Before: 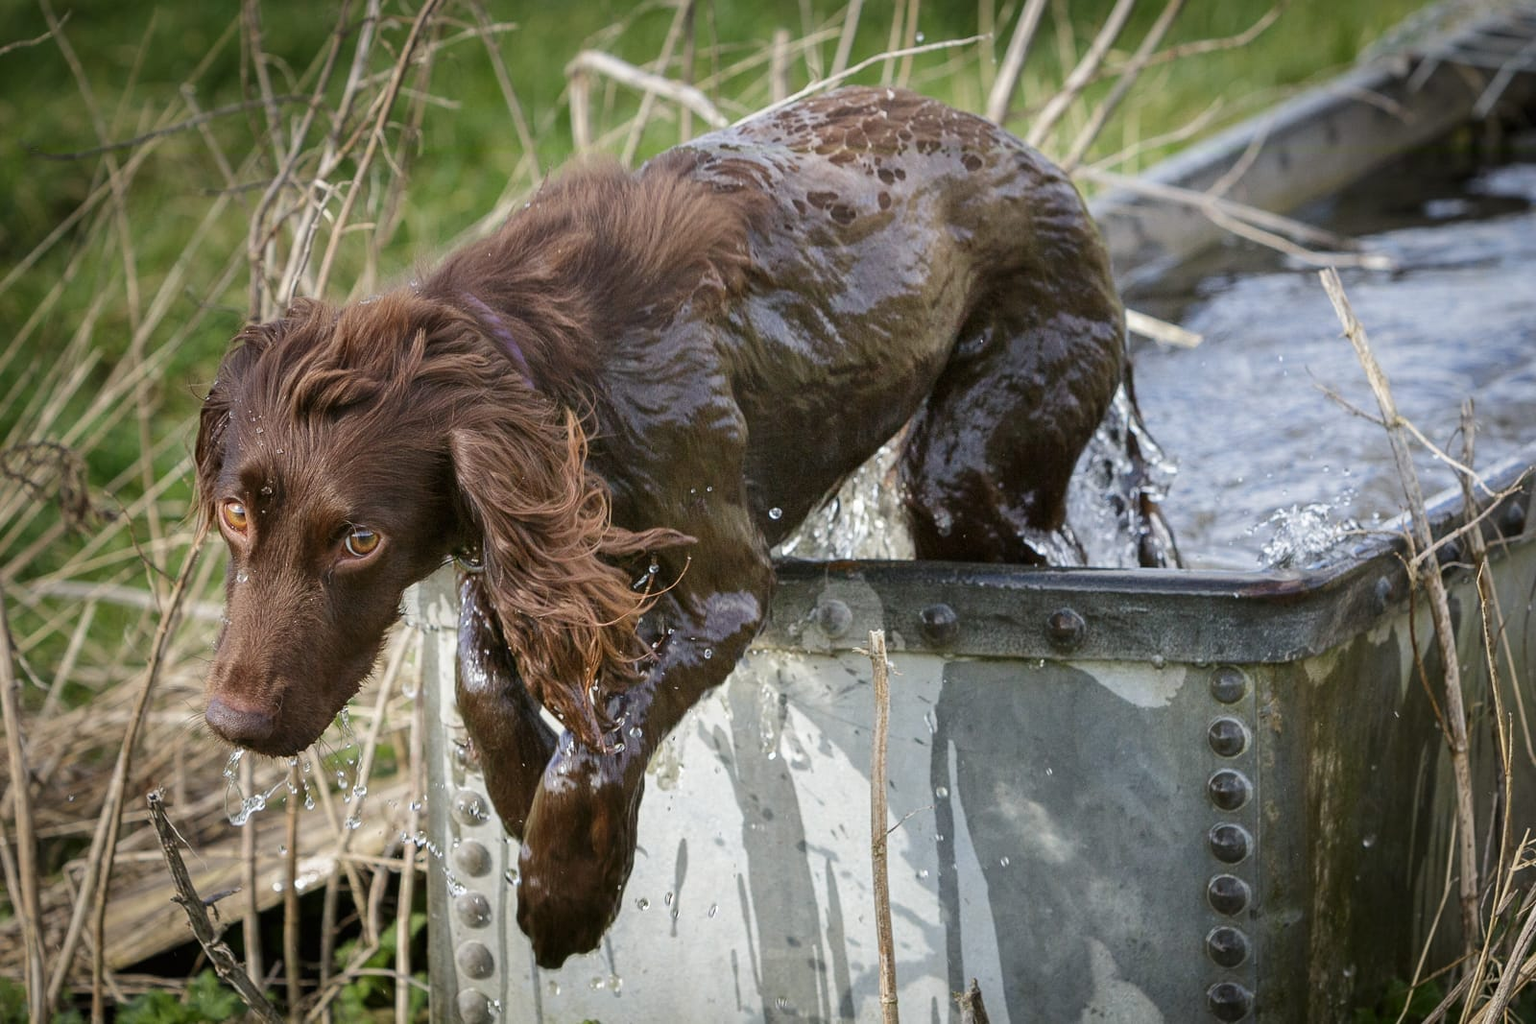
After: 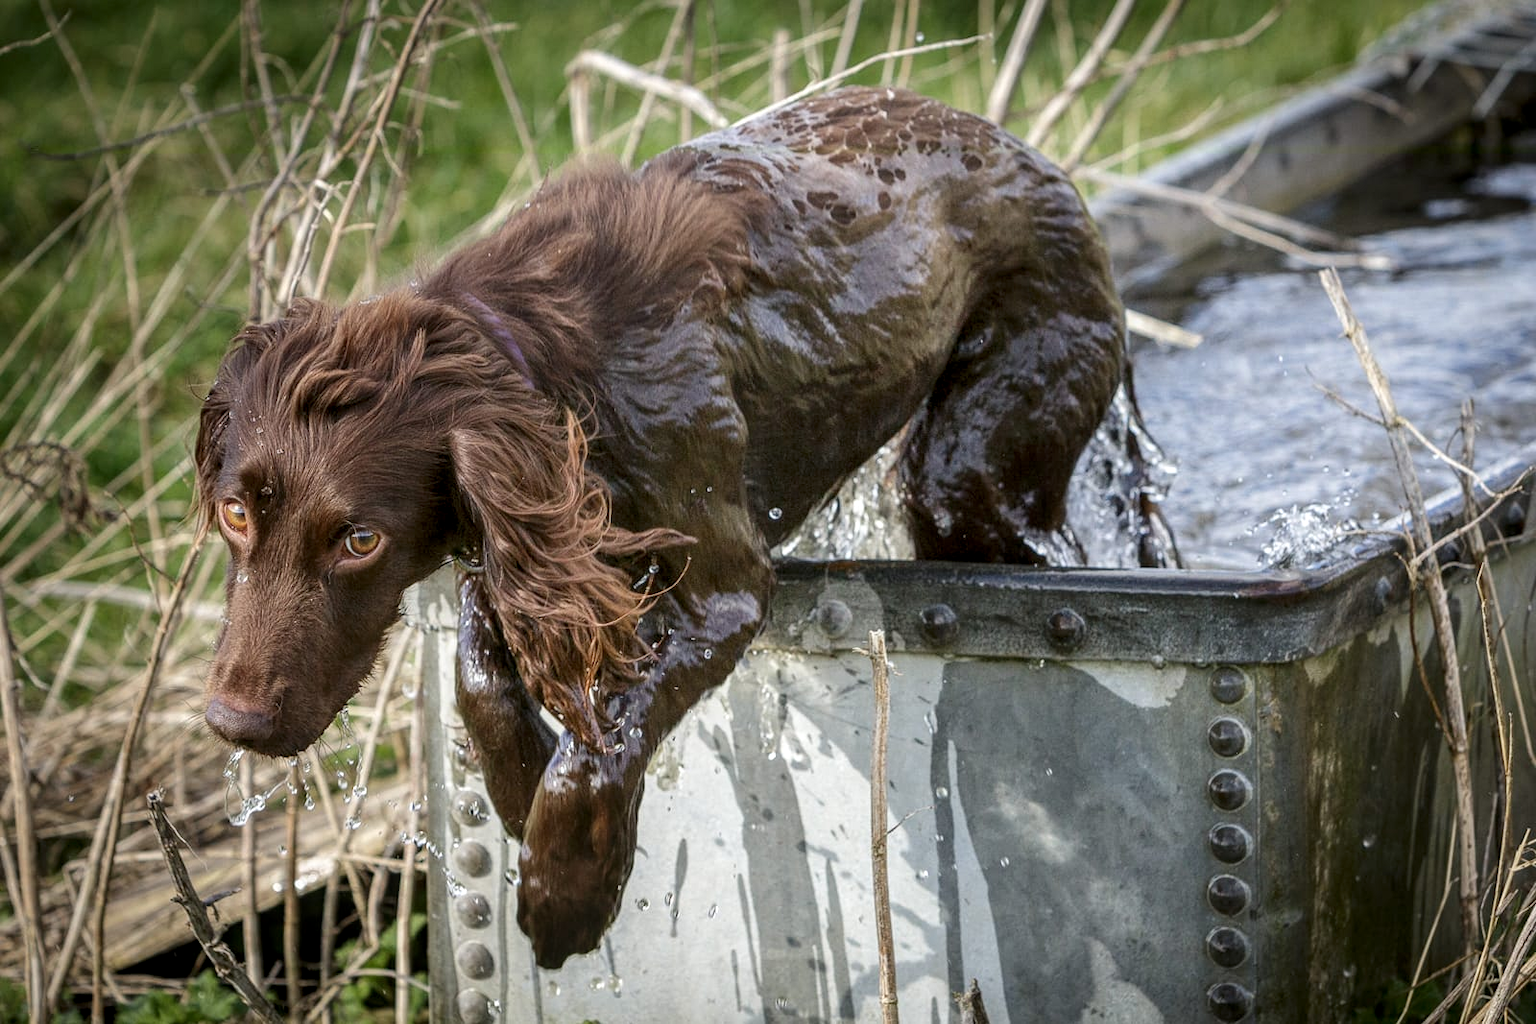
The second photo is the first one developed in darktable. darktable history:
shadows and highlights: shadows -30, highlights 30
local contrast: highlights 55%, shadows 52%, detail 130%, midtone range 0.452
